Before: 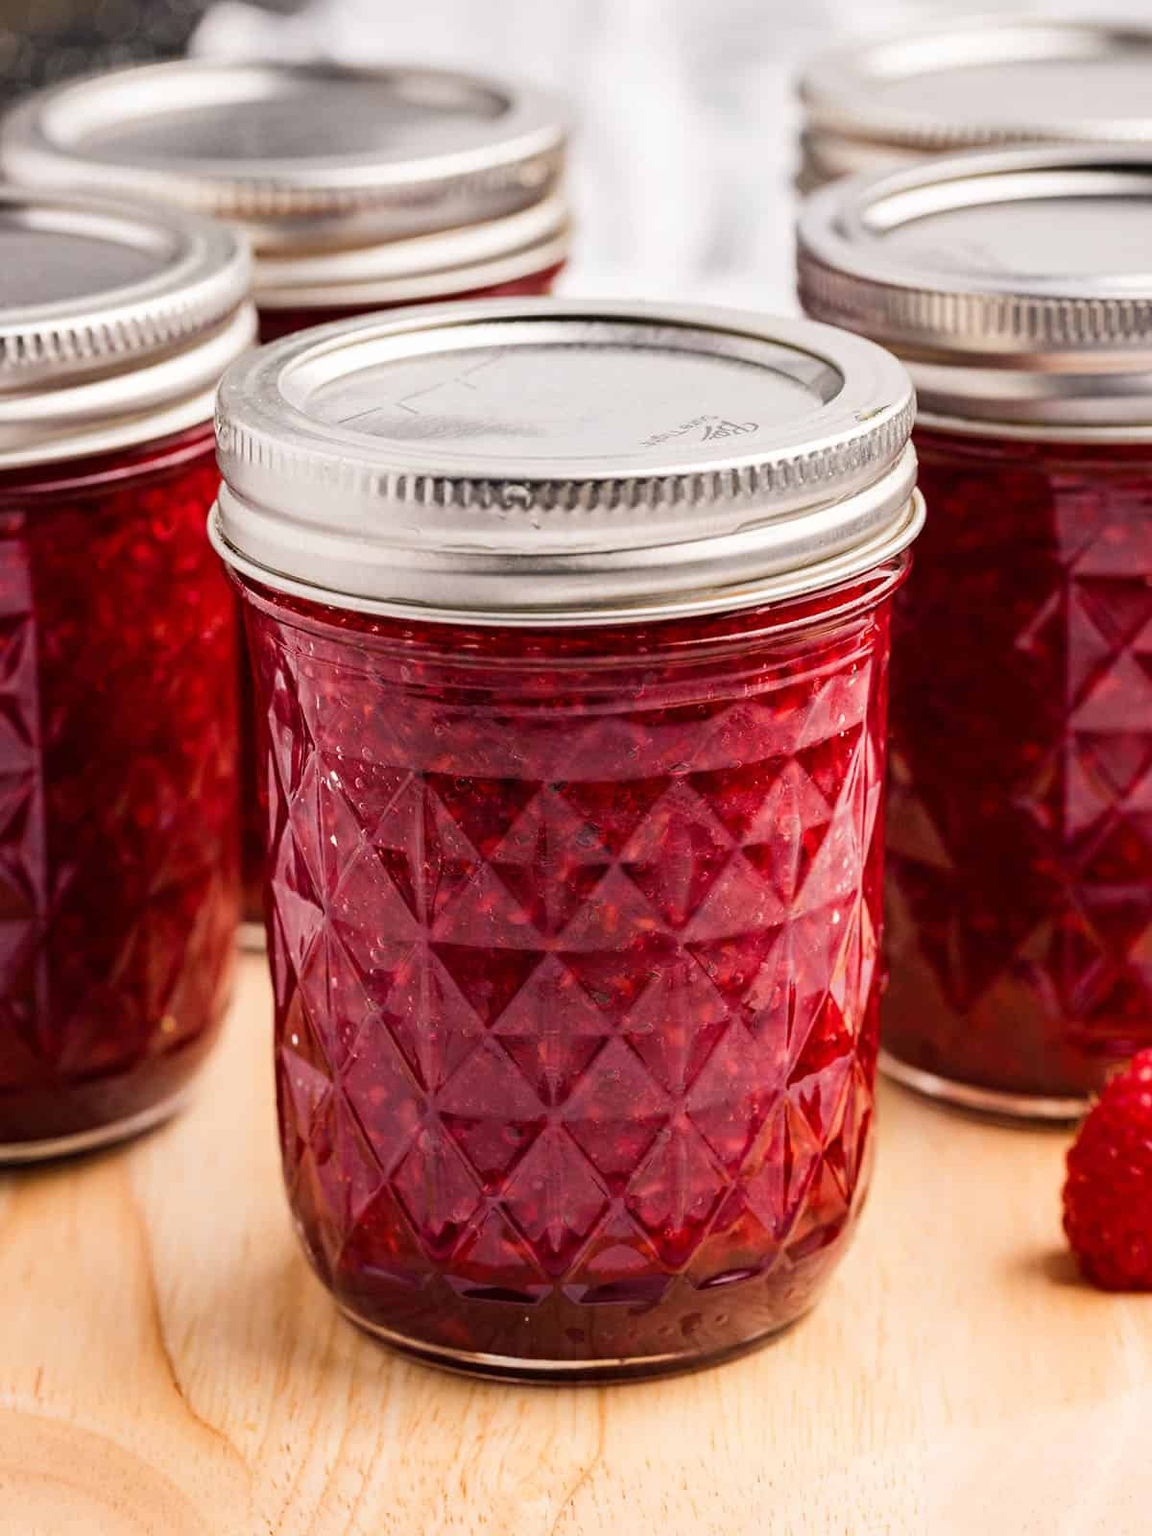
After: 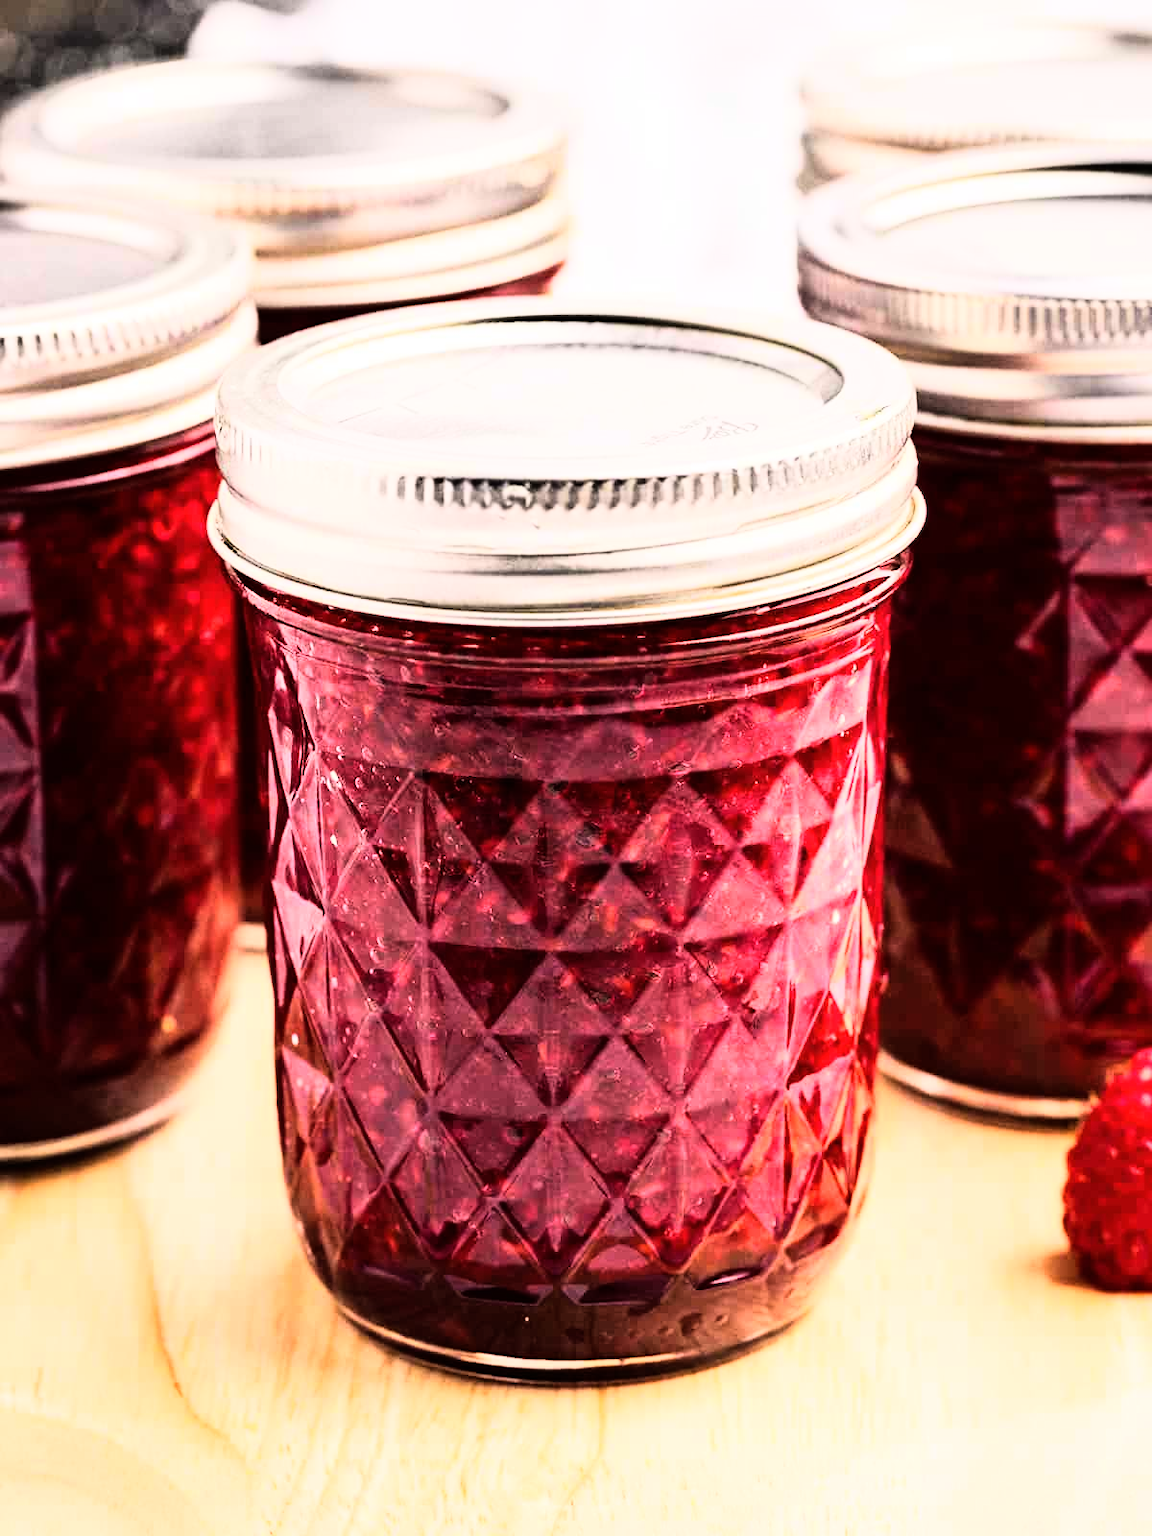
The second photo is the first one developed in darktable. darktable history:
color balance: output saturation 98.5%
rgb curve: curves: ch0 [(0, 0) (0.21, 0.15) (0.24, 0.21) (0.5, 0.75) (0.75, 0.96) (0.89, 0.99) (1, 1)]; ch1 [(0, 0.02) (0.21, 0.13) (0.25, 0.2) (0.5, 0.67) (0.75, 0.9) (0.89, 0.97) (1, 1)]; ch2 [(0, 0.02) (0.21, 0.13) (0.25, 0.2) (0.5, 0.67) (0.75, 0.9) (0.89, 0.97) (1, 1)], compensate middle gray true
